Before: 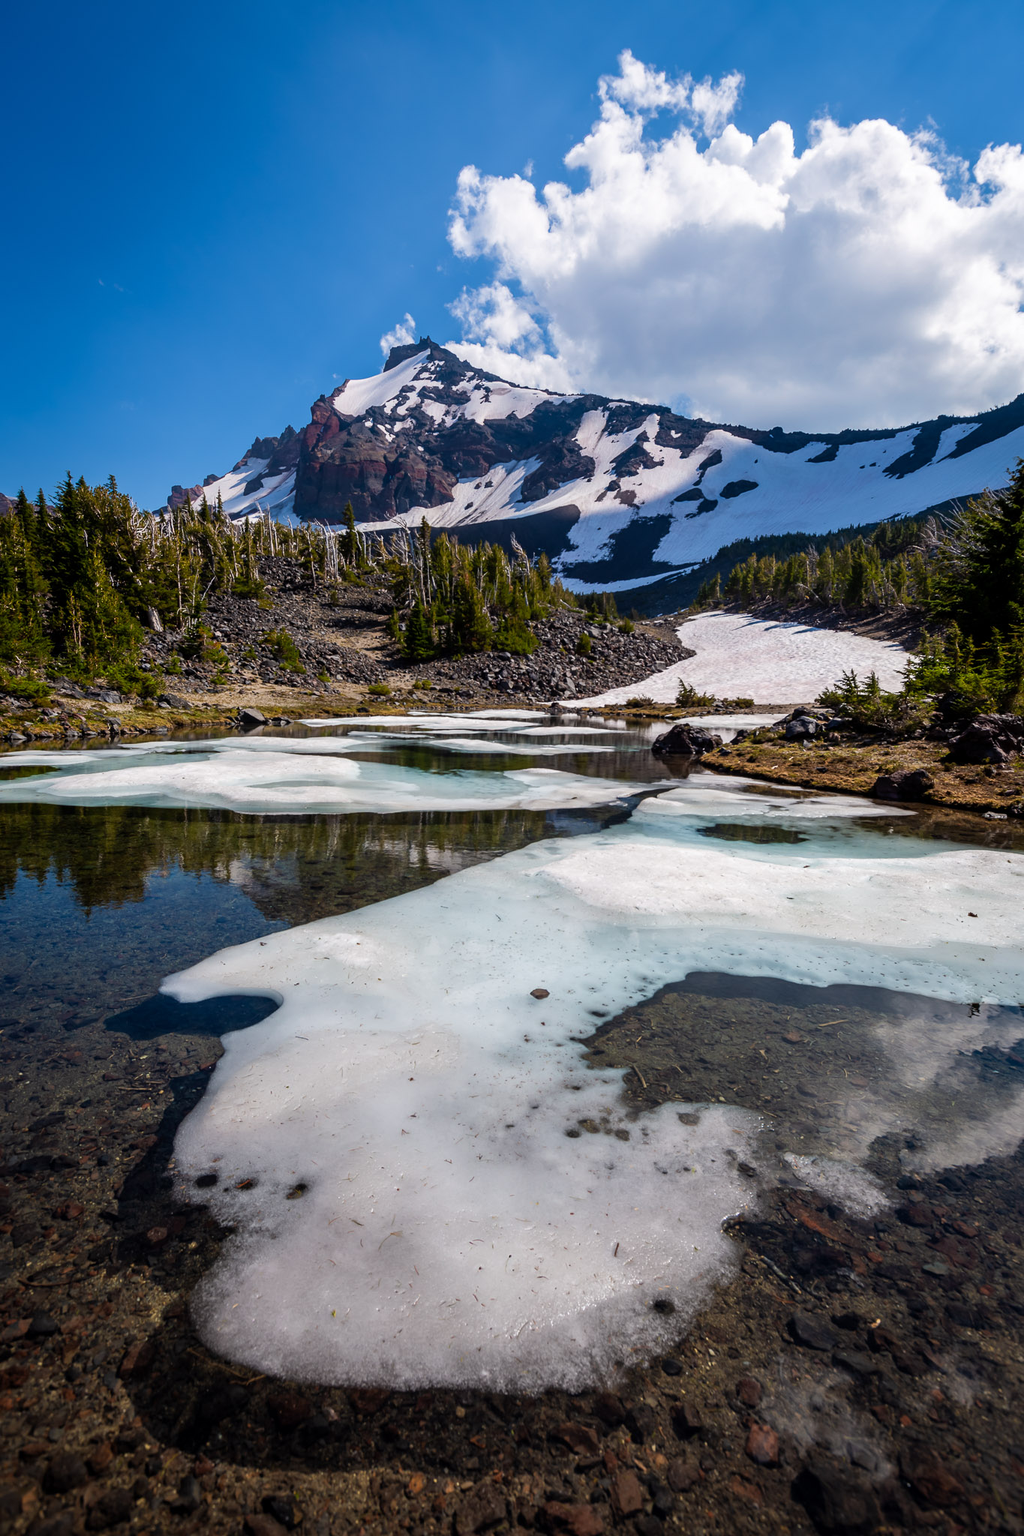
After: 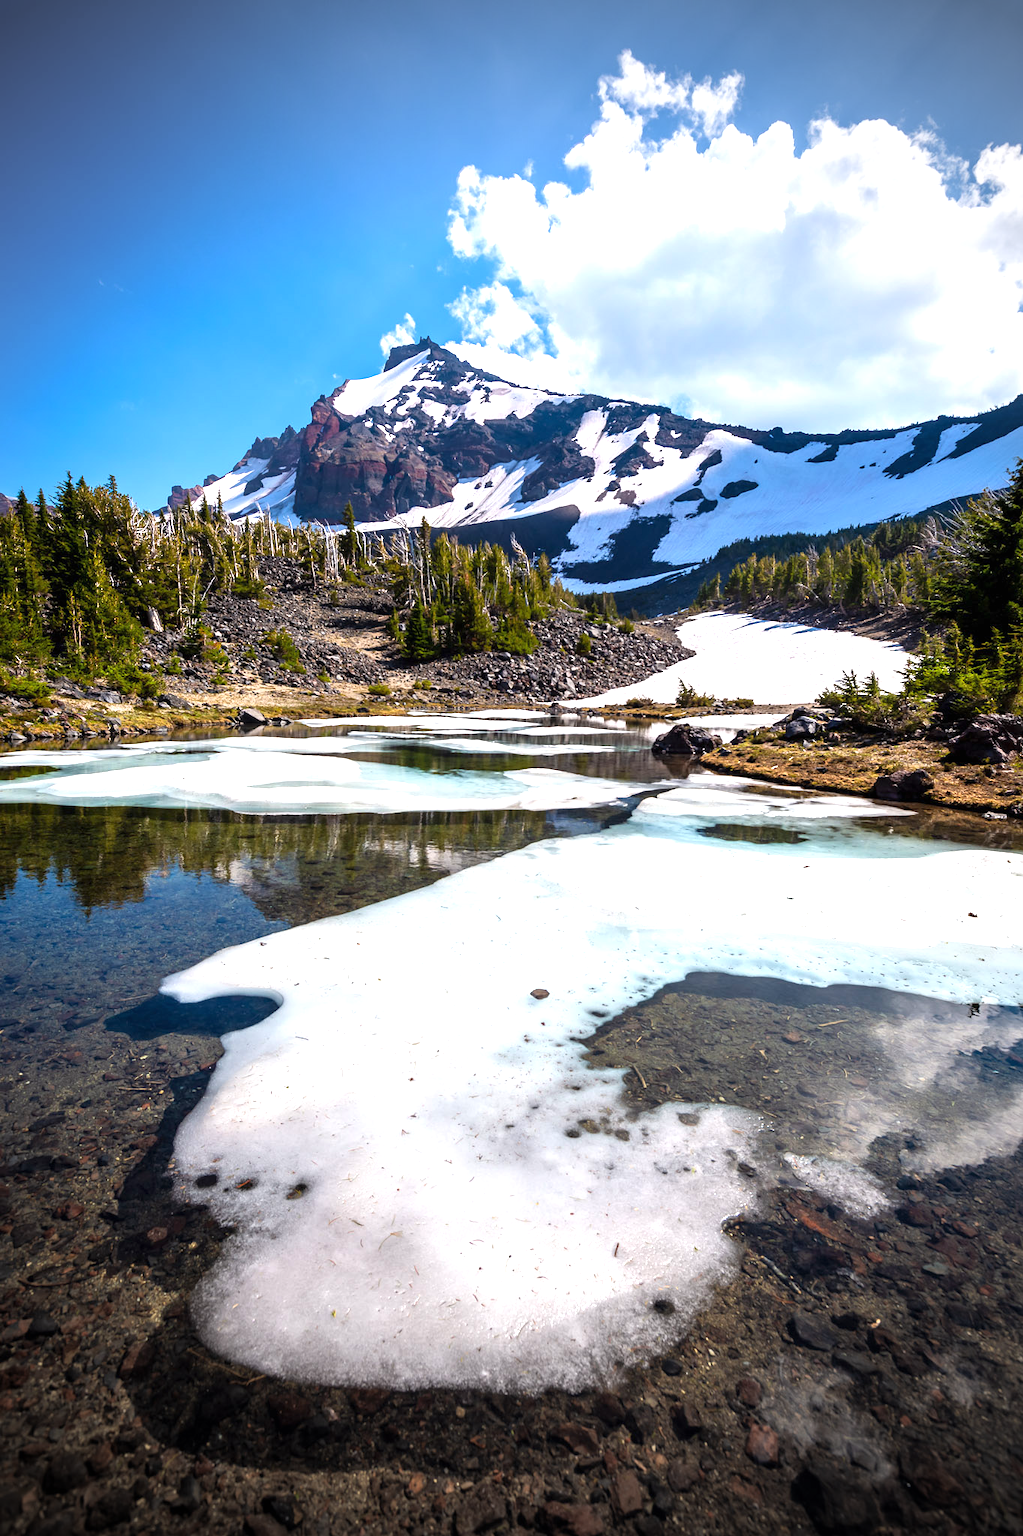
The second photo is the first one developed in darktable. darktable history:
vignetting: fall-off start 75%, brightness -0.692, width/height ratio 1.084
exposure: black level correction 0, exposure 1.1 EV, compensate exposure bias true, compensate highlight preservation false
